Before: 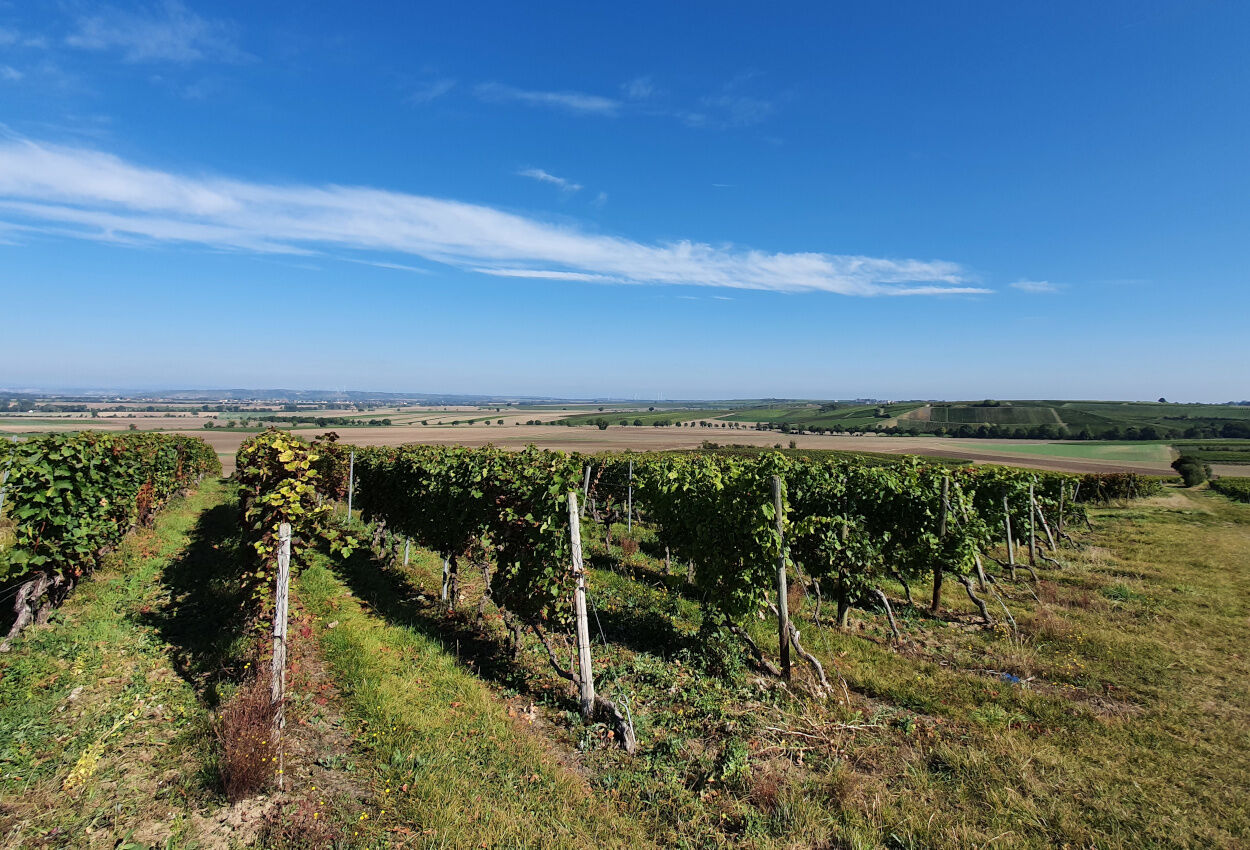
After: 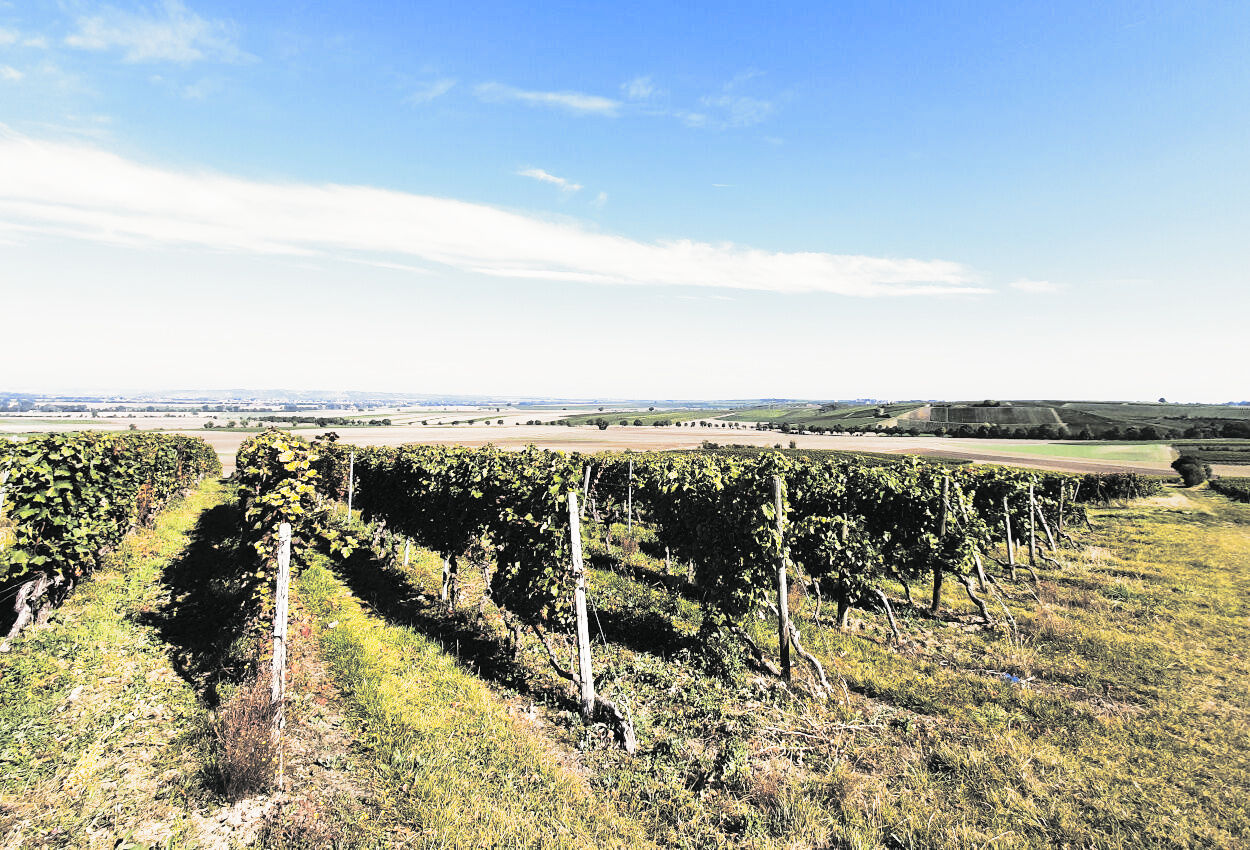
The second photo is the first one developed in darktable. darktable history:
base curve: curves: ch0 [(0, 0) (0.012, 0.01) (0.073, 0.168) (0.31, 0.711) (0.645, 0.957) (1, 1)], preserve colors none
exposure: exposure 0.3 EV, compensate highlight preservation false
split-toning: shadows › hue 190.8°, shadows › saturation 0.05, highlights › hue 54°, highlights › saturation 0.05, compress 0%
color correction: highlights a* 3.84, highlights b* 5.07
color contrast: green-magenta contrast 0.8, blue-yellow contrast 1.1, unbound 0
contrast brightness saturation: contrast 0.04, saturation 0.07
color balance rgb: linear chroma grading › global chroma -0.67%, saturation formula JzAzBz (2021)
color balance: lift [1, 1.015, 1.004, 0.985], gamma [1, 0.958, 0.971, 1.042], gain [1, 0.956, 0.977, 1.044]
